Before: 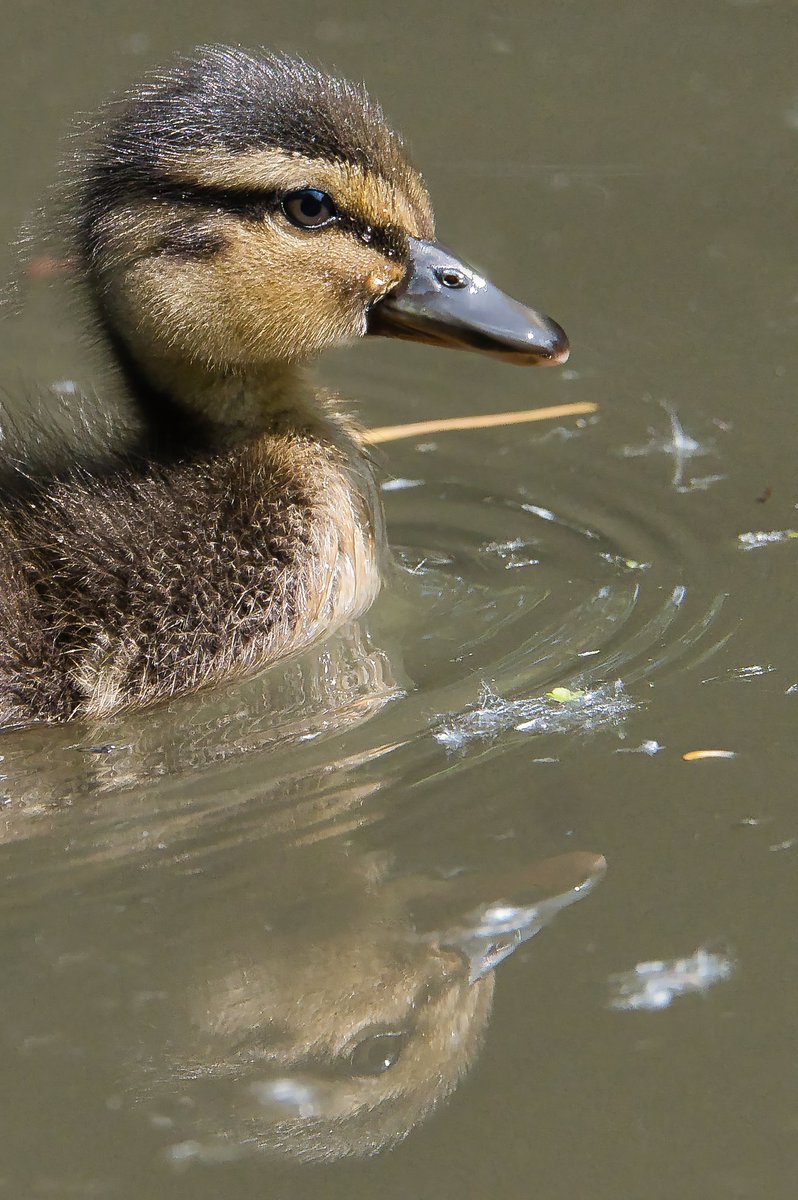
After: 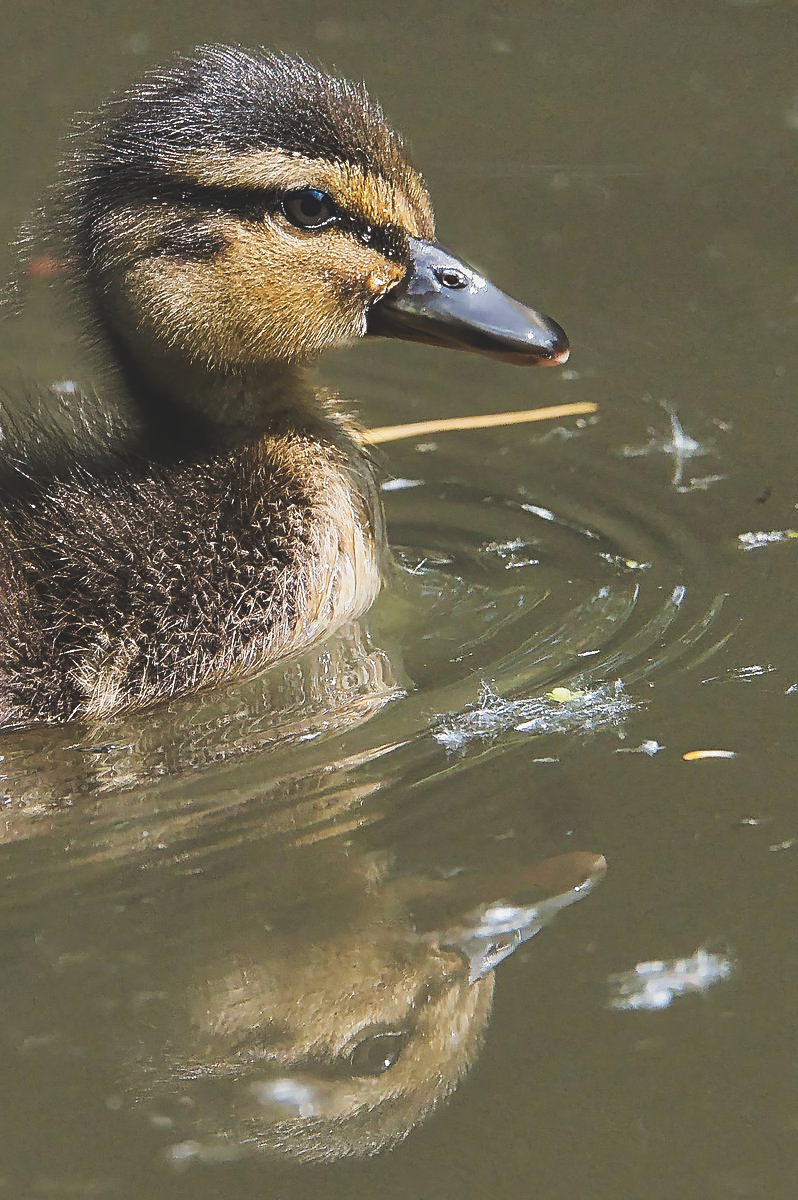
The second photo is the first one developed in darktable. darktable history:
sharpen: on, module defaults
tone curve: curves: ch0 [(0, 0.142) (0.384, 0.314) (0.752, 0.711) (0.991, 0.95)]; ch1 [(0.006, 0.129) (0.346, 0.384) (1, 1)]; ch2 [(0.003, 0.057) (0.261, 0.248) (1, 1)], preserve colors none
base curve: curves: ch0 [(0, 0) (0.666, 0.806) (1, 1)], preserve colors none
